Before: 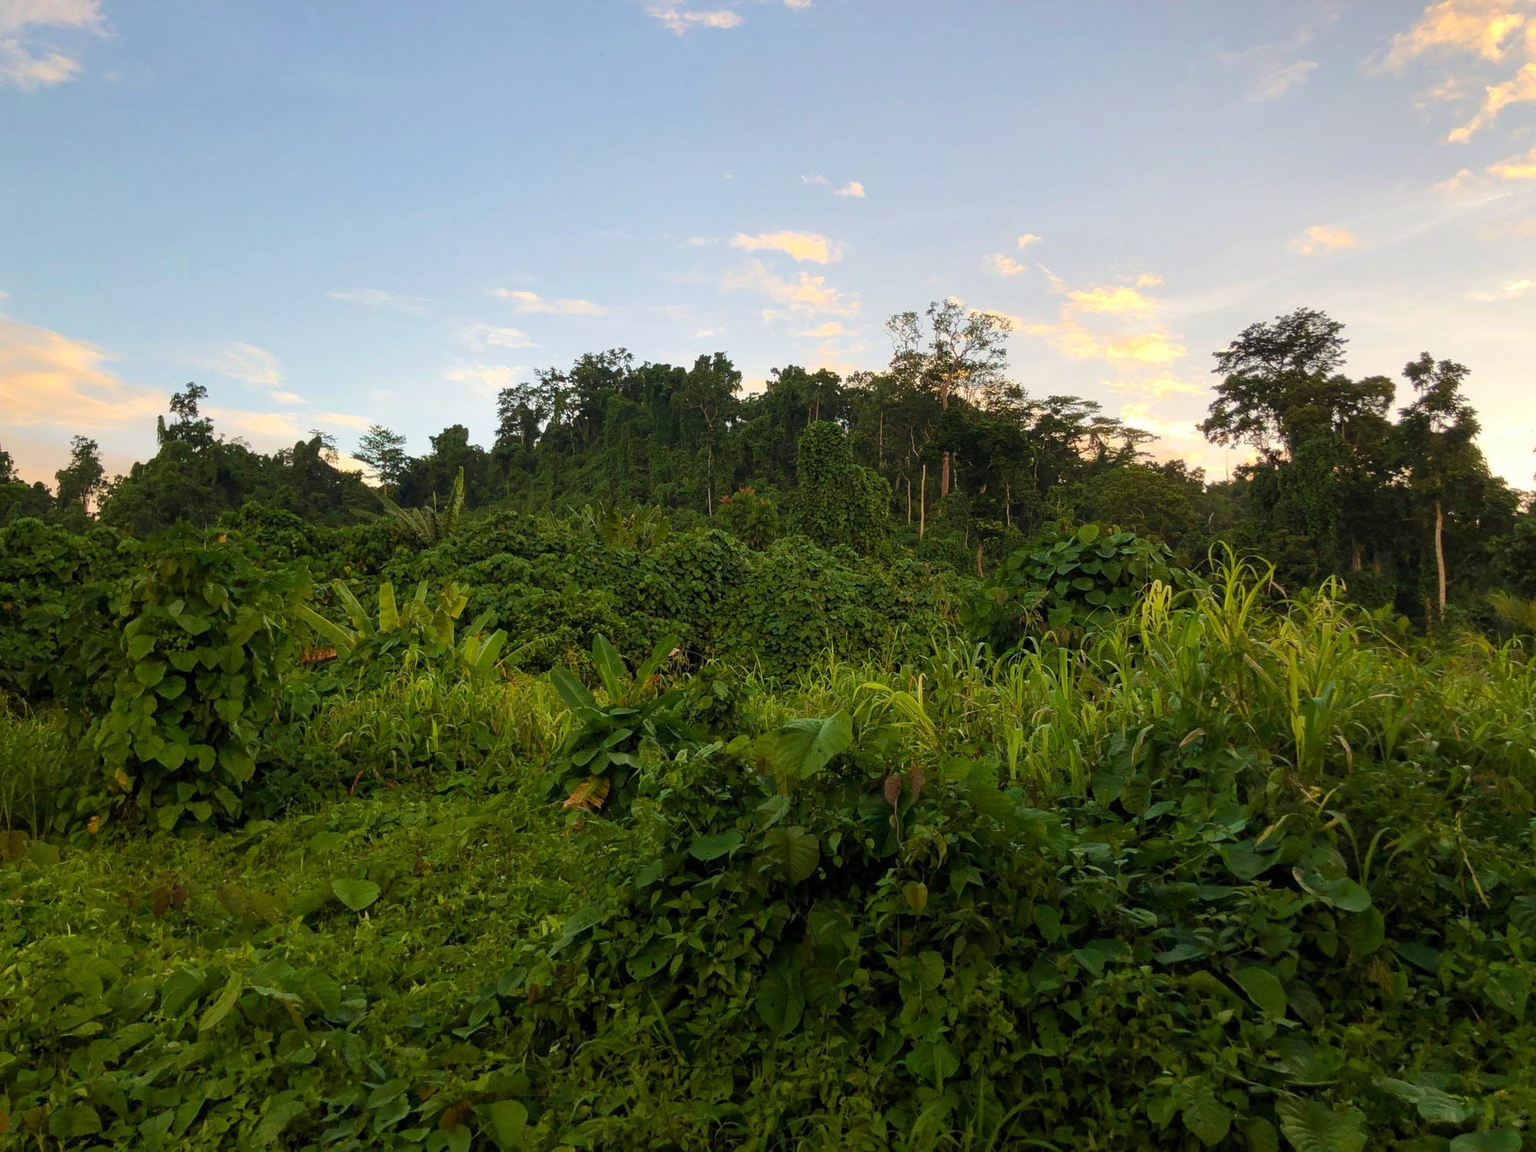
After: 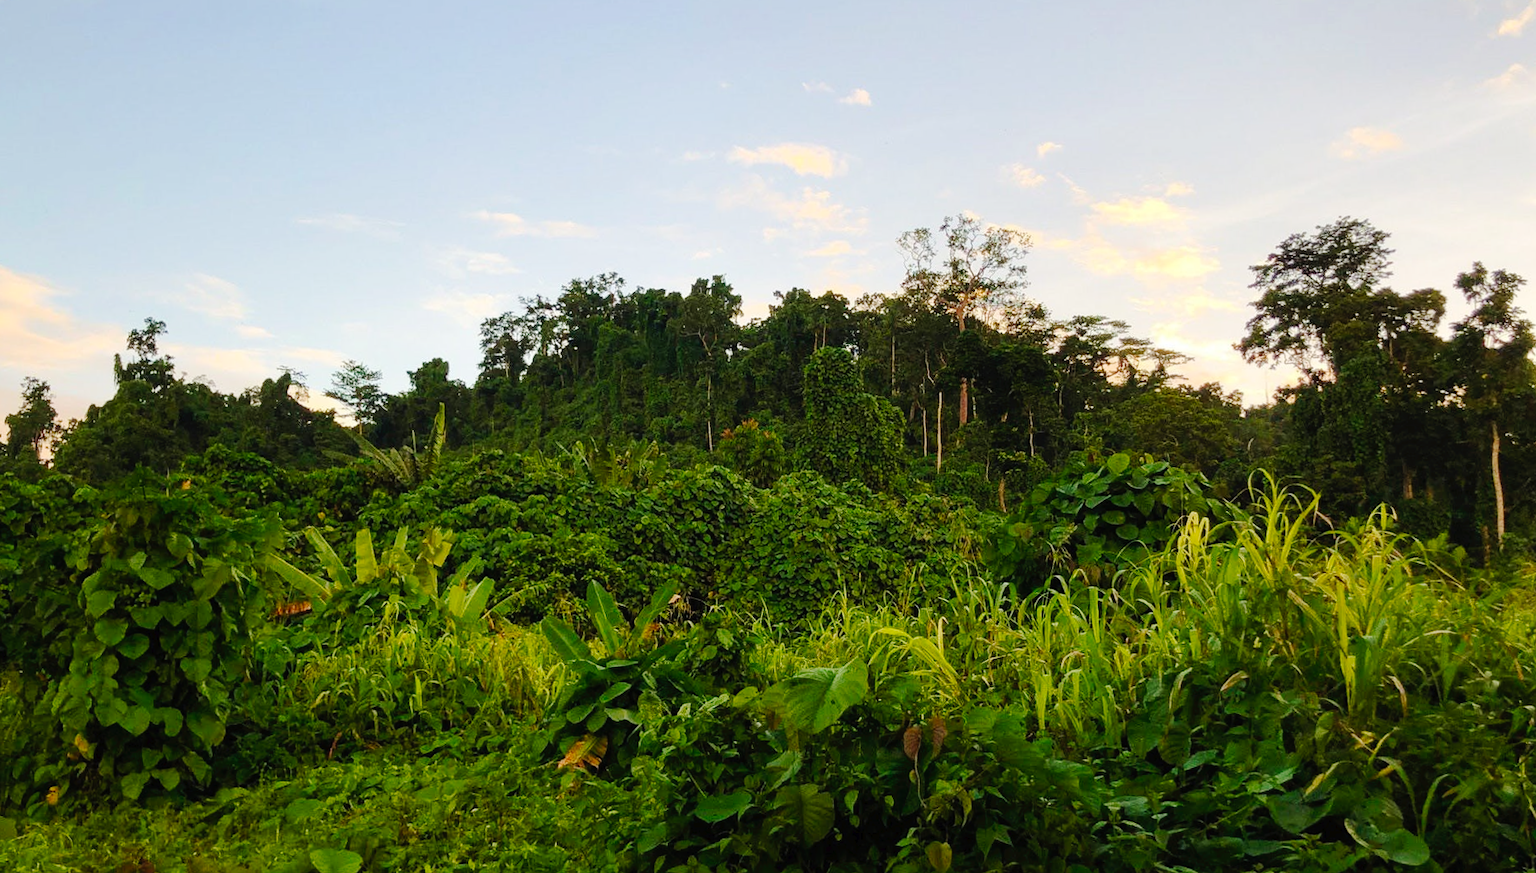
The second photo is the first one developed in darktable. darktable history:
rotate and perspective: rotation -1°, crop left 0.011, crop right 0.989, crop top 0.025, crop bottom 0.975
crop: left 2.737%, top 7.287%, right 3.421%, bottom 20.179%
tone curve: curves: ch0 [(0, 0) (0.003, 0.014) (0.011, 0.017) (0.025, 0.023) (0.044, 0.035) (0.069, 0.04) (0.1, 0.062) (0.136, 0.099) (0.177, 0.152) (0.224, 0.214) (0.277, 0.291) (0.335, 0.383) (0.399, 0.487) (0.468, 0.581) (0.543, 0.662) (0.623, 0.738) (0.709, 0.802) (0.801, 0.871) (0.898, 0.936) (1, 1)], preserve colors none
